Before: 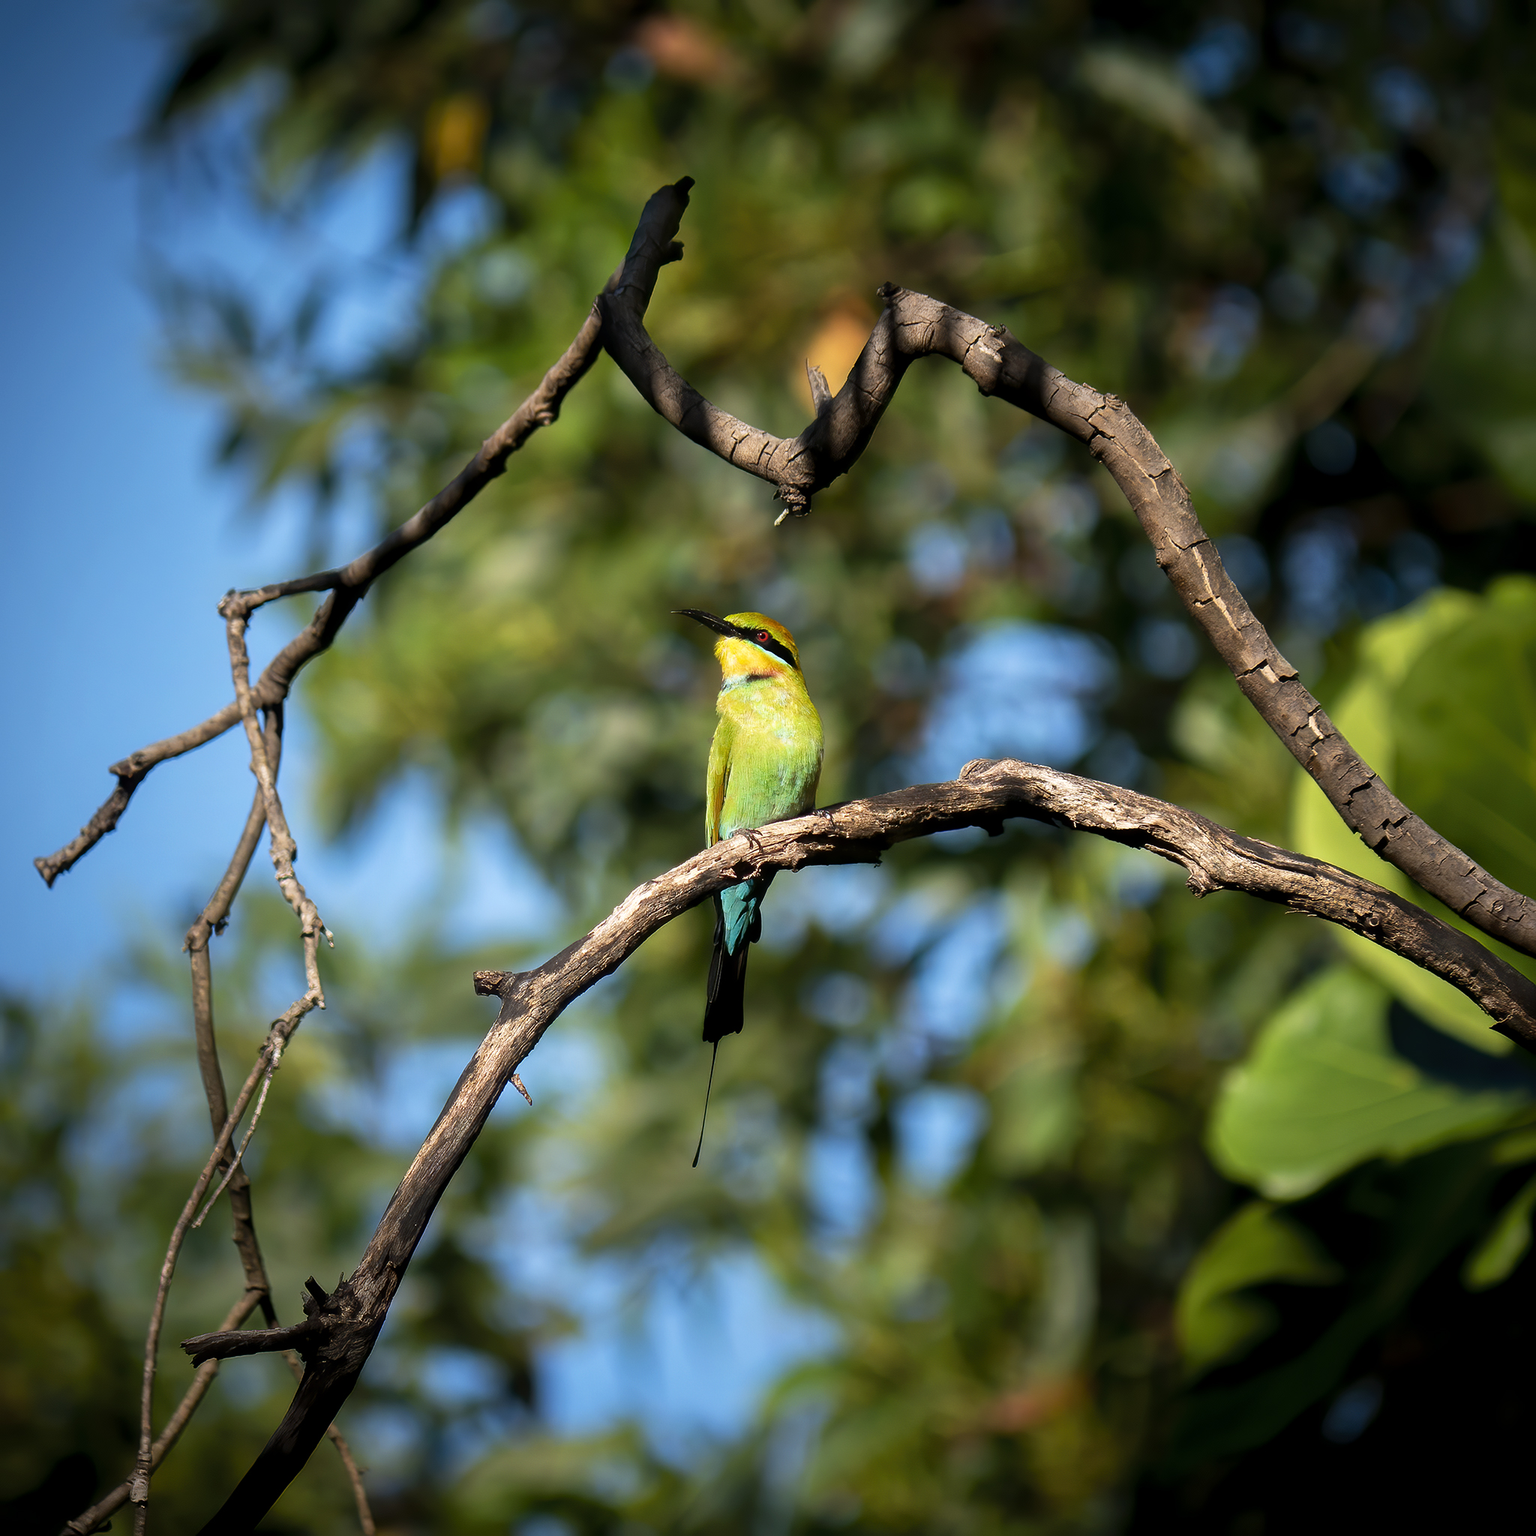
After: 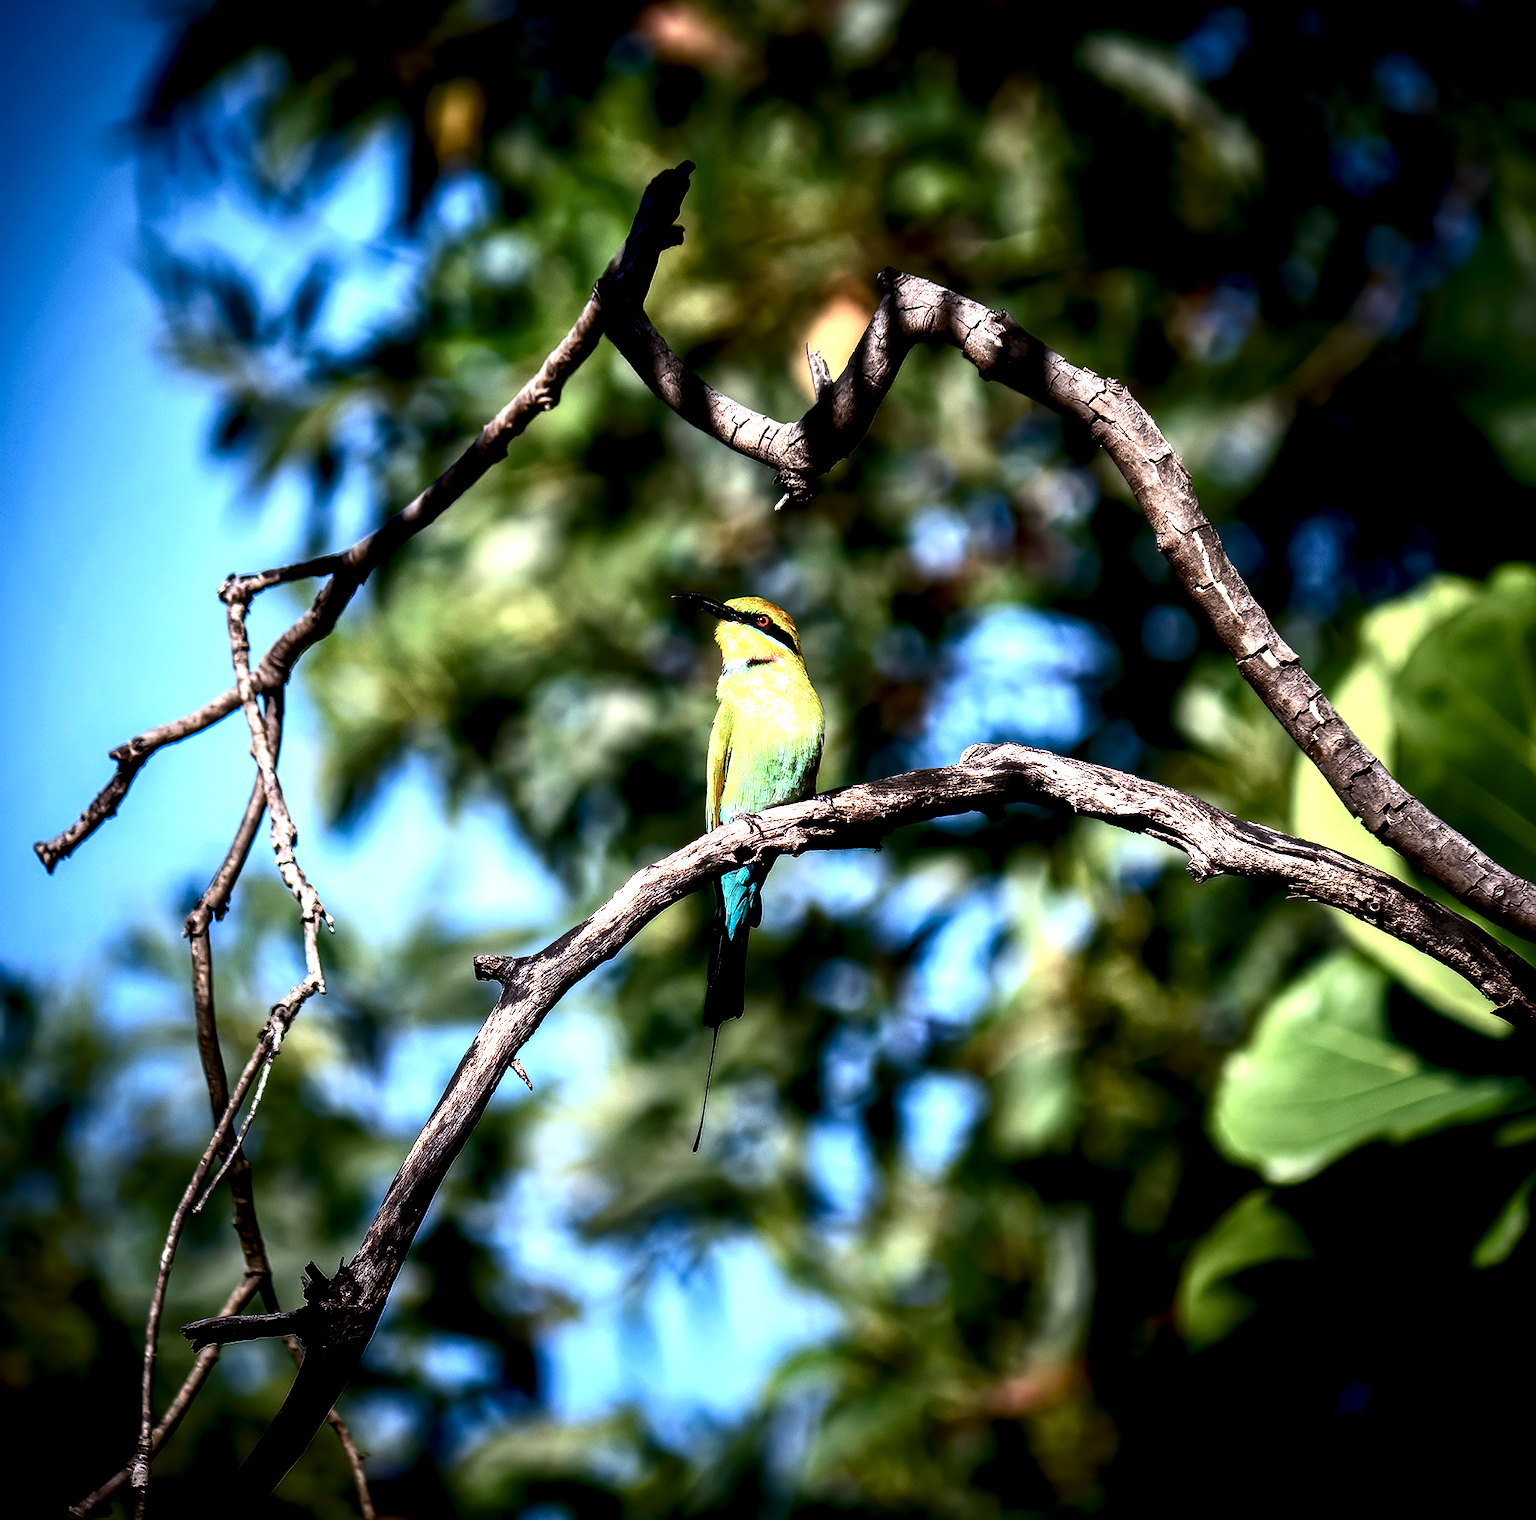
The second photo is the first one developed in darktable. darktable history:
exposure: black level correction 0.002, exposure -0.1 EV, compensate highlight preservation false
local contrast: highlights 80%, shadows 57%, detail 175%, midtone range 0.602
color calibration: illuminant as shot in camera, x 0.379, y 0.396, temperature 4138.76 K
haze removal: compatibility mode true, adaptive false
crop: top 1.049%, right 0.001%
contrast brightness saturation: contrast 0.39, brightness 0.1
